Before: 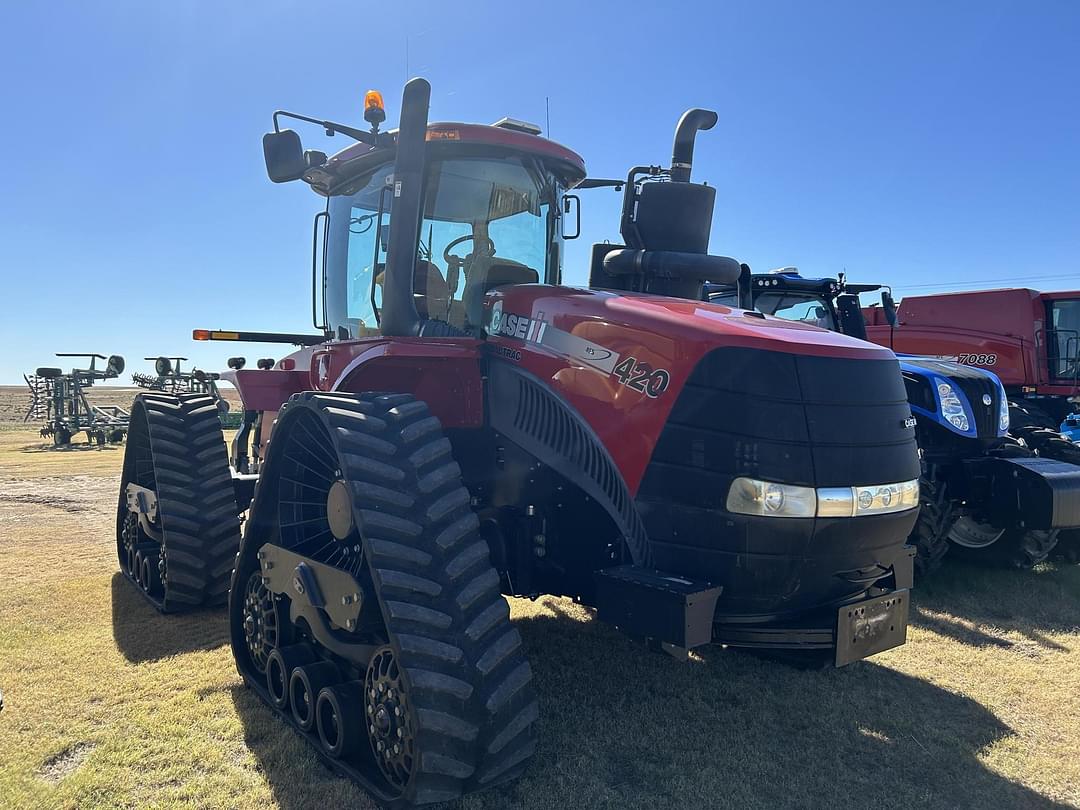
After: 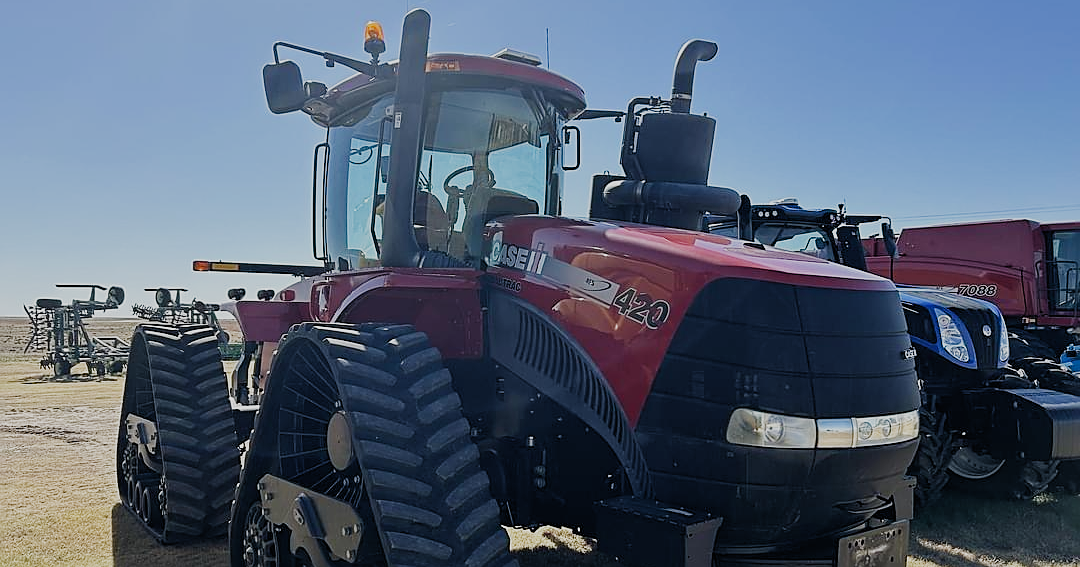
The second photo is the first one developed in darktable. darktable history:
crop and rotate: top 8.56%, bottom 21.396%
exposure: exposure -0.02 EV, compensate exposure bias true, compensate highlight preservation false
filmic rgb: black relative exposure -7.86 EV, white relative exposure 4.33 EV, hardness 3.89, preserve chrominance no, color science v5 (2021), contrast in shadows safe, contrast in highlights safe
sharpen: on, module defaults
